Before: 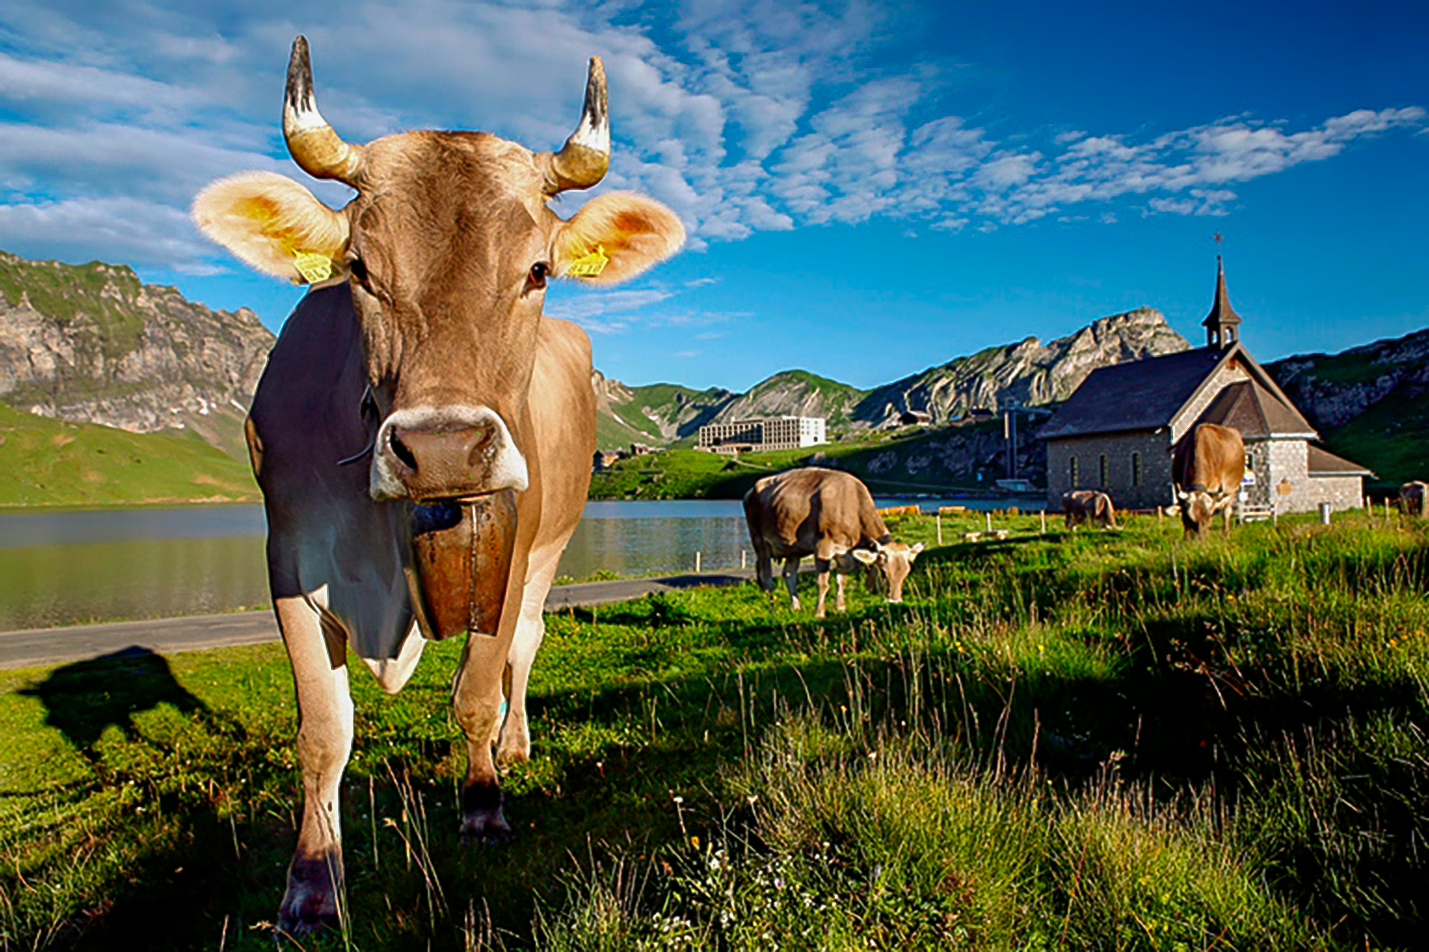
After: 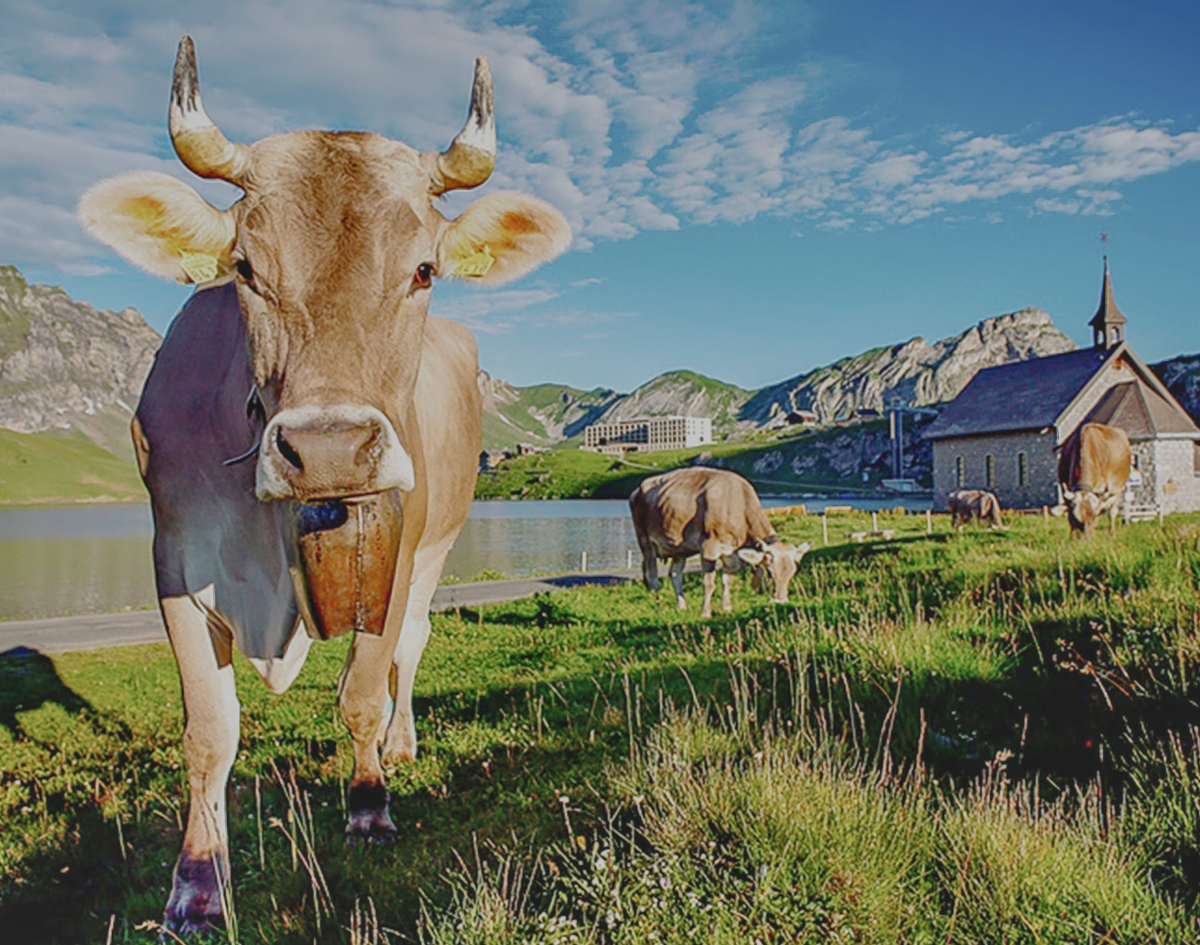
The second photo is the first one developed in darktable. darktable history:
exposure: black level correction -0.005, exposure 1 EV, compensate highlight preservation false
crop: left 8.026%, right 7.374%
filmic rgb: white relative exposure 8 EV, threshold 3 EV, structure ↔ texture 100%, target black luminance 0%, hardness 2.44, latitude 76.53%, contrast 0.562, shadows ↔ highlights balance 0%, preserve chrominance no, color science v4 (2020), iterations of high-quality reconstruction 10, type of noise poissonian, enable highlight reconstruction true
local contrast: on, module defaults
shadows and highlights: low approximation 0.01, soften with gaussian
vibrance: vibrance 100%
